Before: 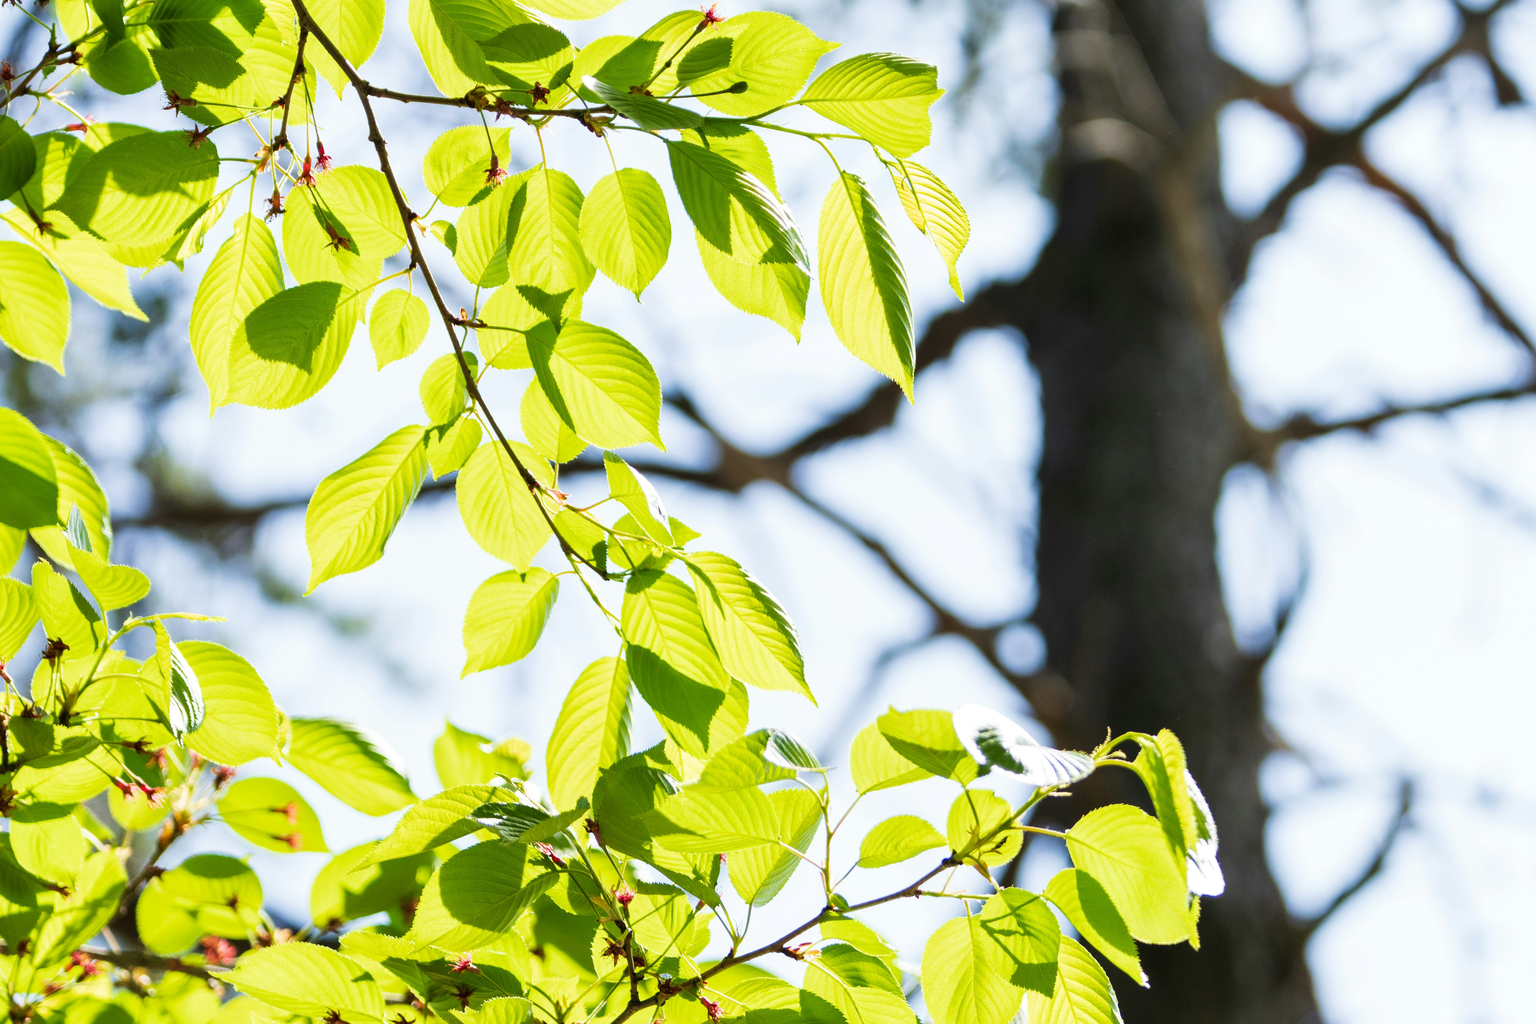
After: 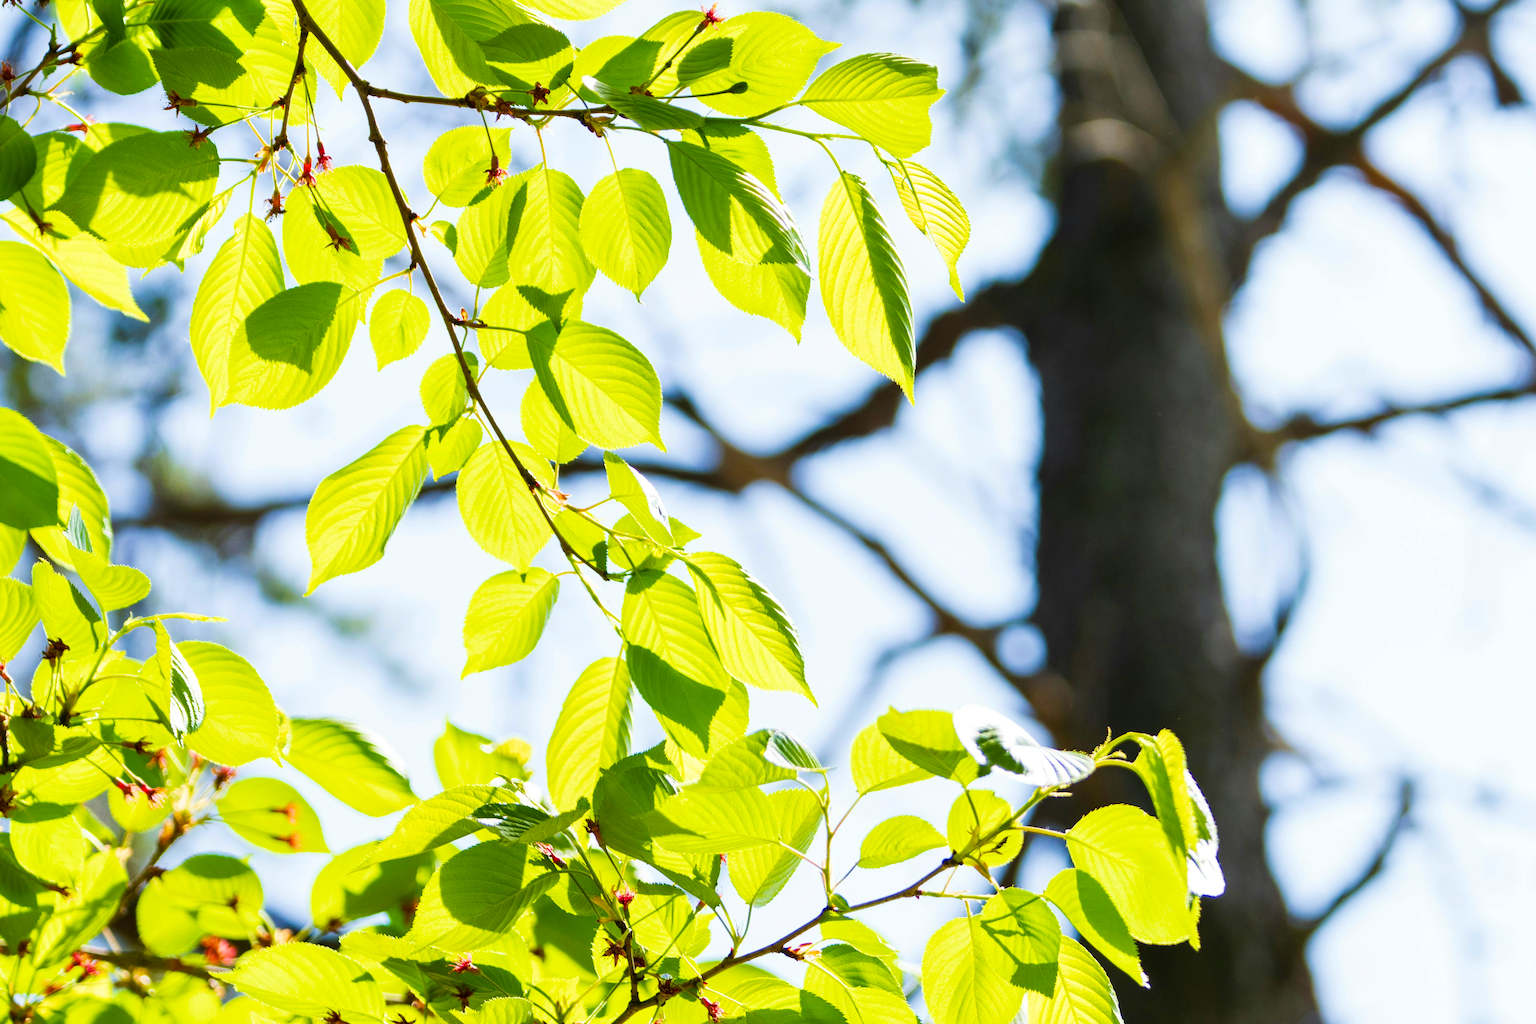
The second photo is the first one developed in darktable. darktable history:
velvia: strength 32.52%, mid-tones bias 0.201
contrast brightness saturation: saturation -0.058
